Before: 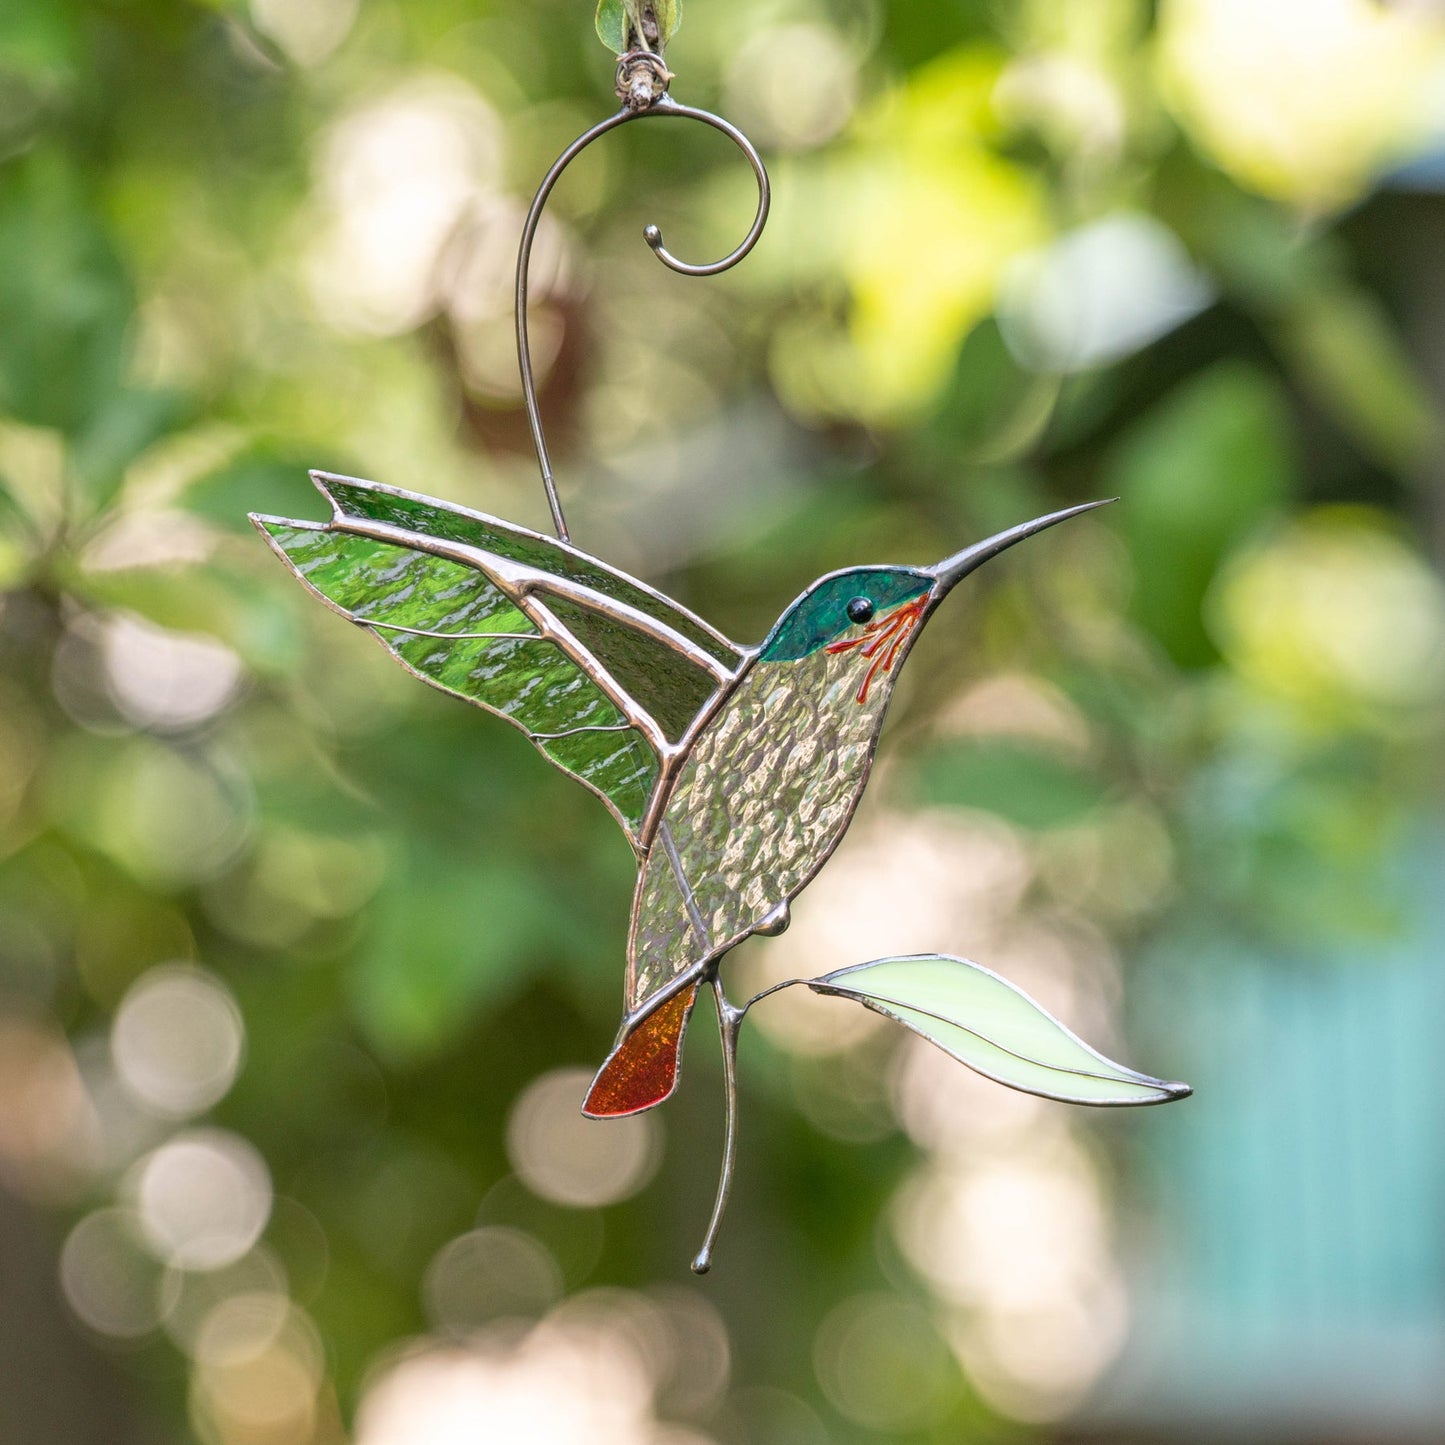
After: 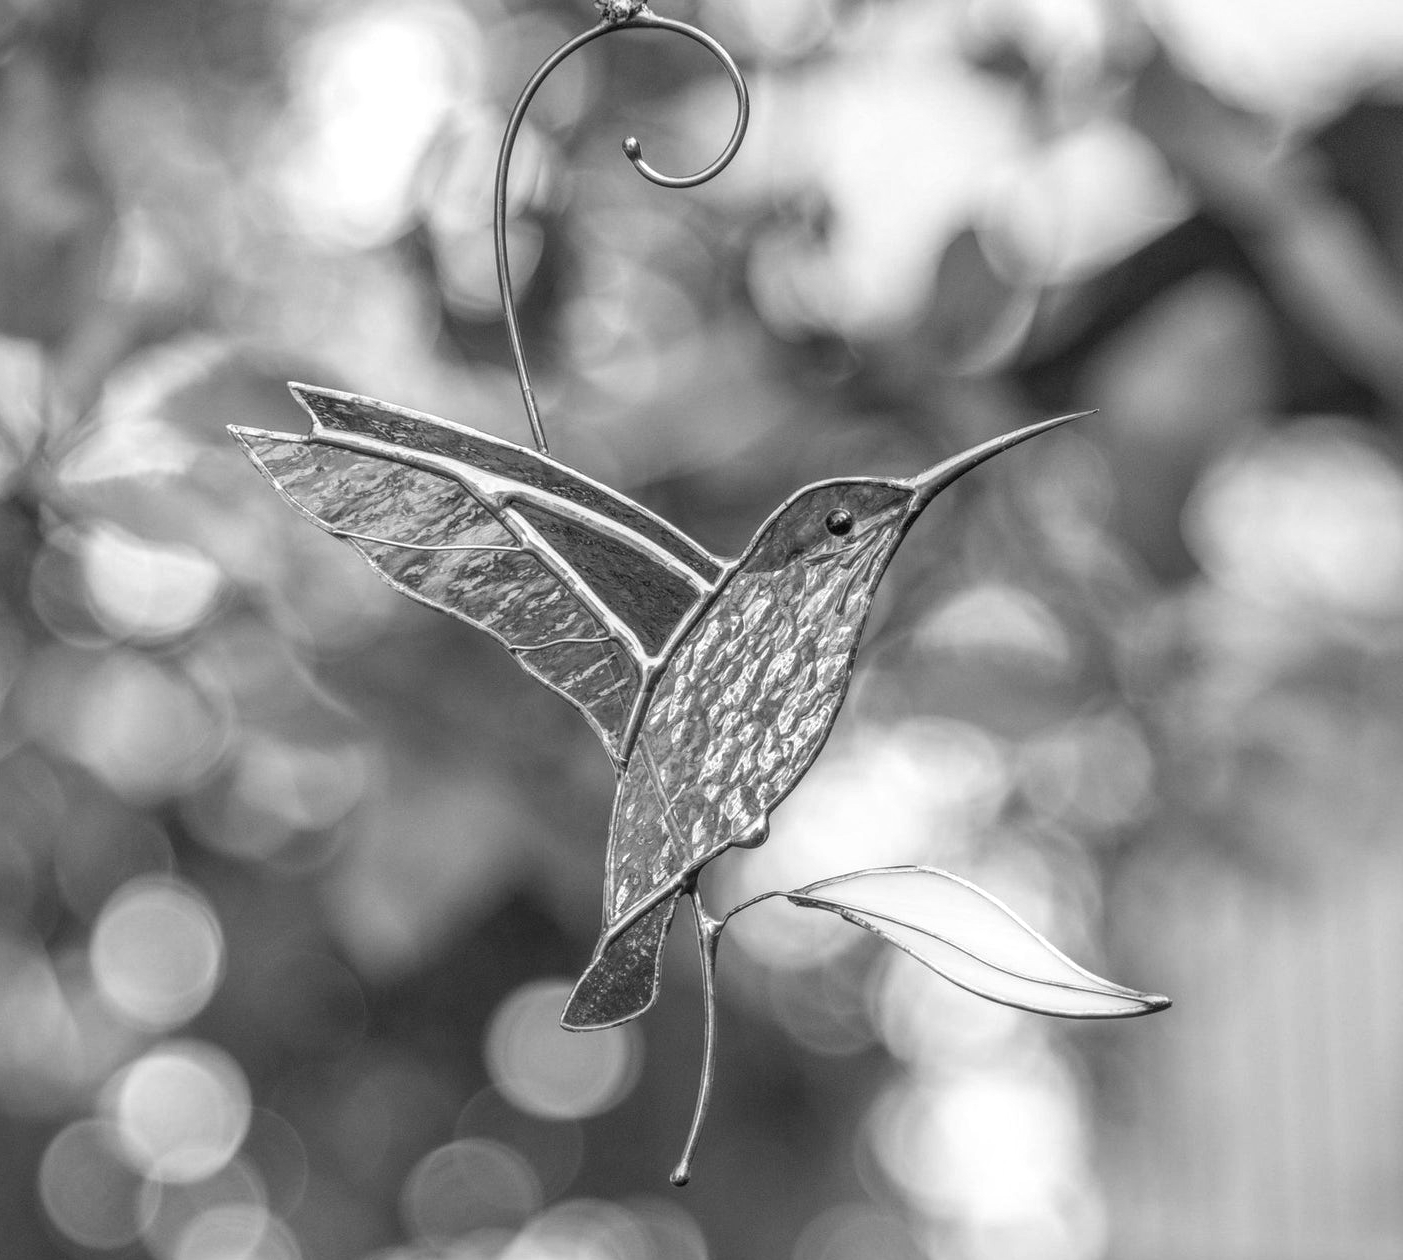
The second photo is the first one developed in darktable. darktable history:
crop: left 1.507%, top 6.147%, right 1.379%, bottom 6.637%
local contrast: highlights 0%, shadows 0%, detail 133%
contrast brightness saturation: saturation -1
